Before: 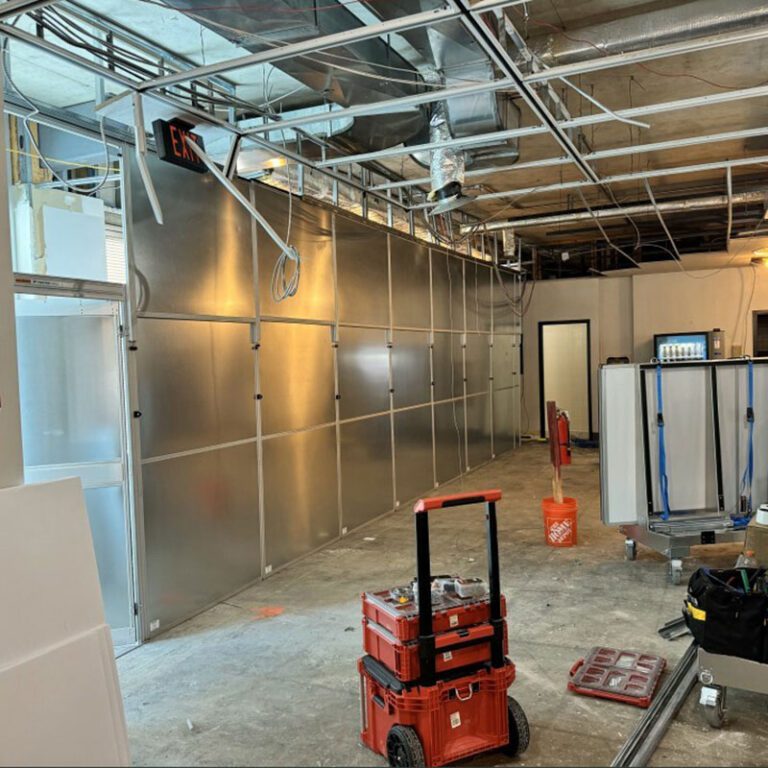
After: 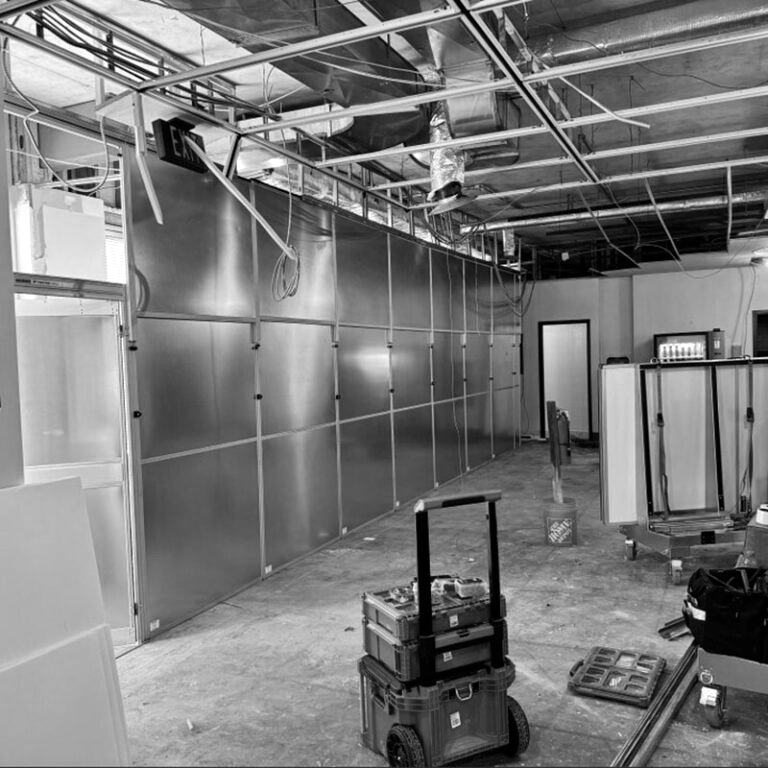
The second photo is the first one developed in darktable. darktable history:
color correction: highlights a* 10.32, highlights b* 14.66, shadows a* -9.59, shadows b* -15.02
color balance rgb: shadows lift › luminance -20%, power › hue 72.24°, highlights gain › luminance 15%, global offset › hue 171.6°, perceptual saturation grading › highlights -15%, perceptual saturation grading › shadows 25%, global vibrance 35%, contrast 10%
monochrome: a 14.95, b -89.96
